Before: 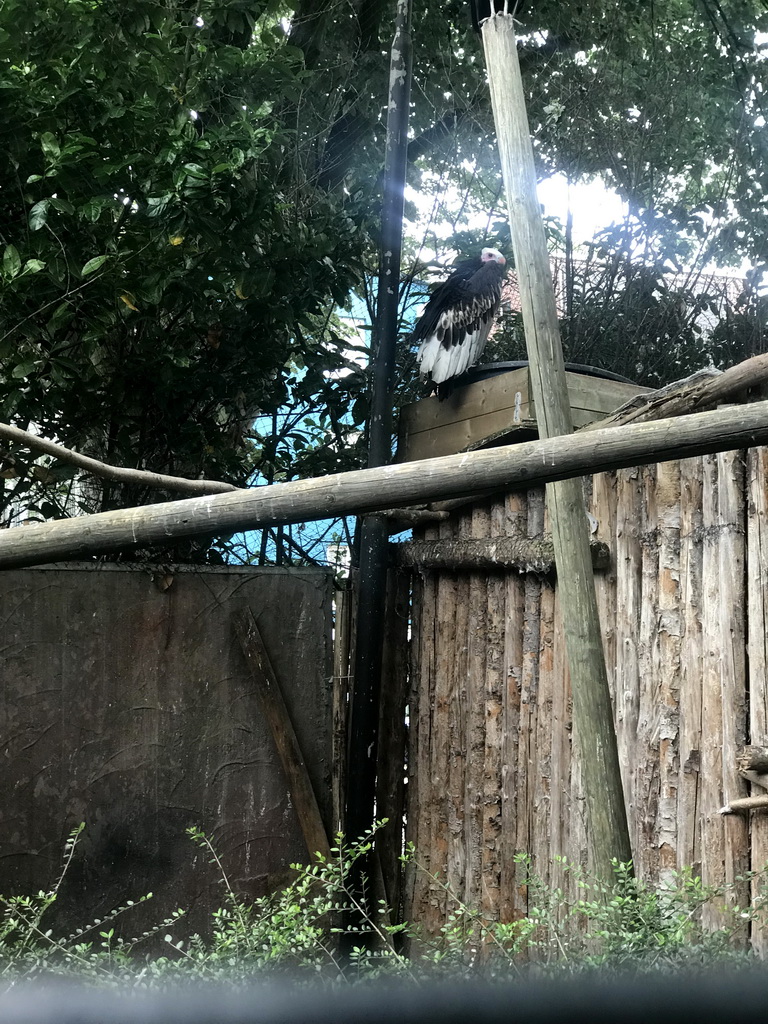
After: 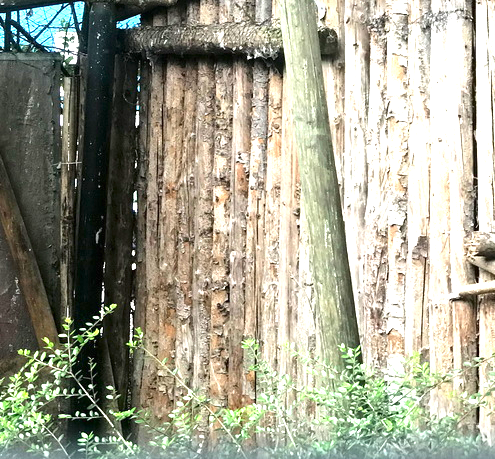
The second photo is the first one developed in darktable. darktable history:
exposure: black level correction 0, exposure 1.45 EV, compensate exposure bias true, compensate highlight preservation false
crop and rotate: left 35.509%, top 50.238%, bottom 4.934%
